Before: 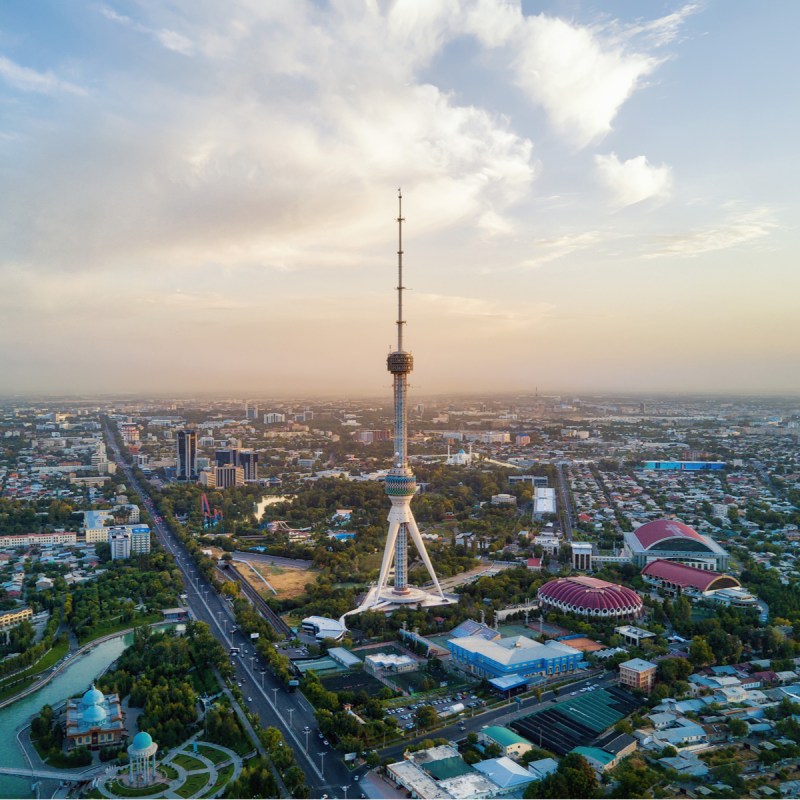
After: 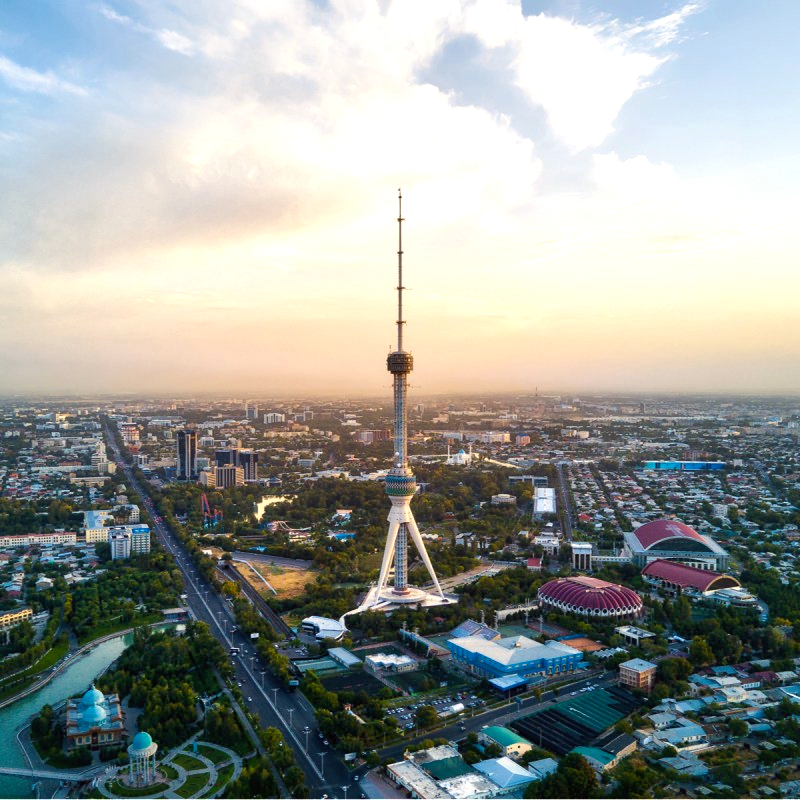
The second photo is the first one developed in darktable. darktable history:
color balance rgb: highlights gain › chroma 1.029%, highlights gain › hue 70.22°, perceptual saturation grading › global saturation 19.268%, perceptual brilliance grading › global brilliance 15.587%, perceptual brilliance grading › shadows -34.662%
